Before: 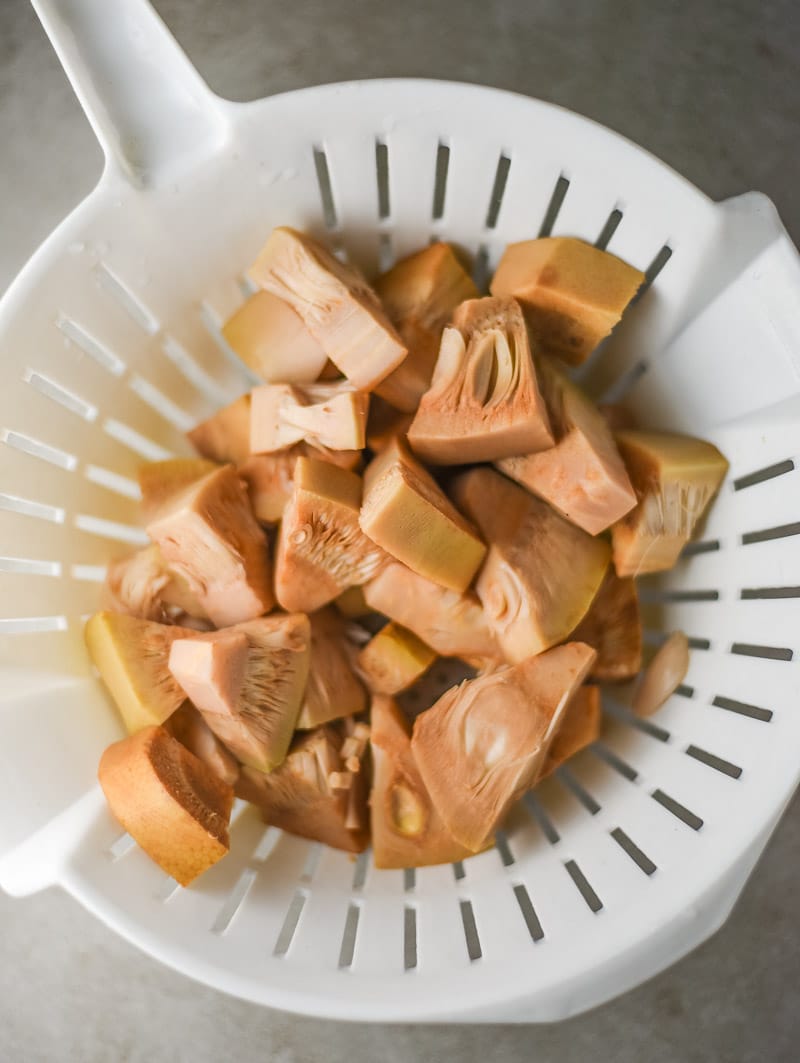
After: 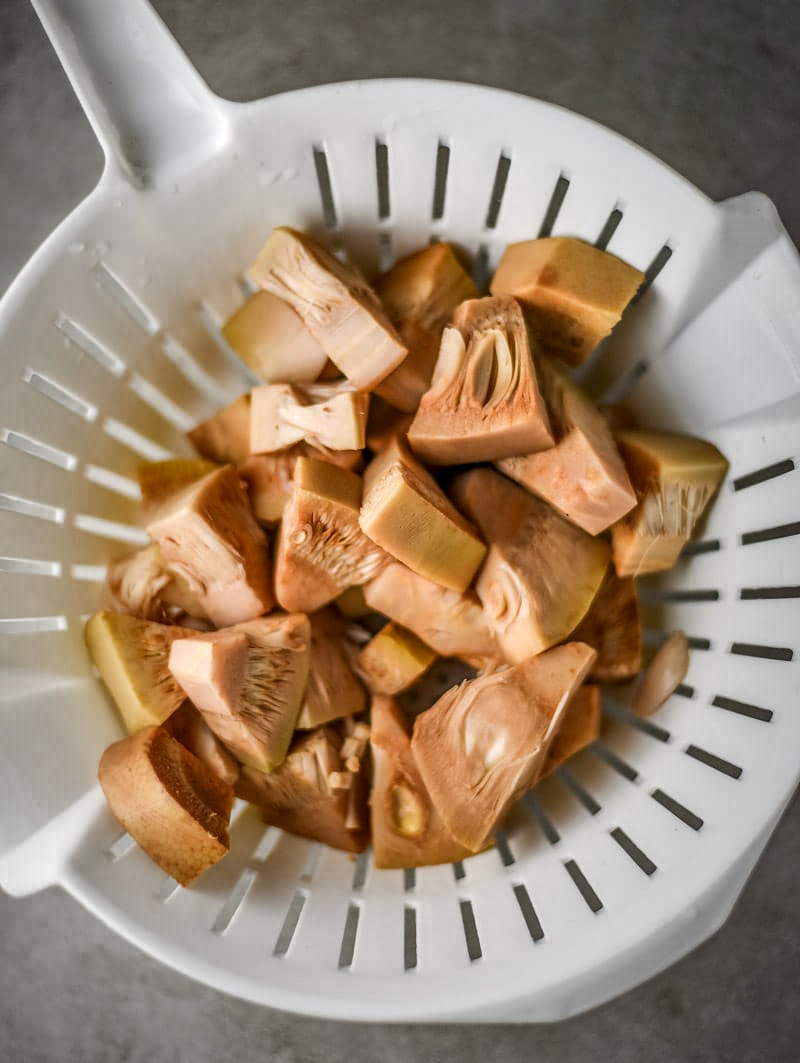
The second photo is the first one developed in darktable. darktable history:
shadows and highlights: radius 101.58, shadows 50.52, highlights -64.42, shadows color adjustment 97.66%, soften with gaussian
vignetting: fall-off start 67.82%, fall-off radius 67.35%, automatic ratio true, unbound false
local contrast: detail 144%
